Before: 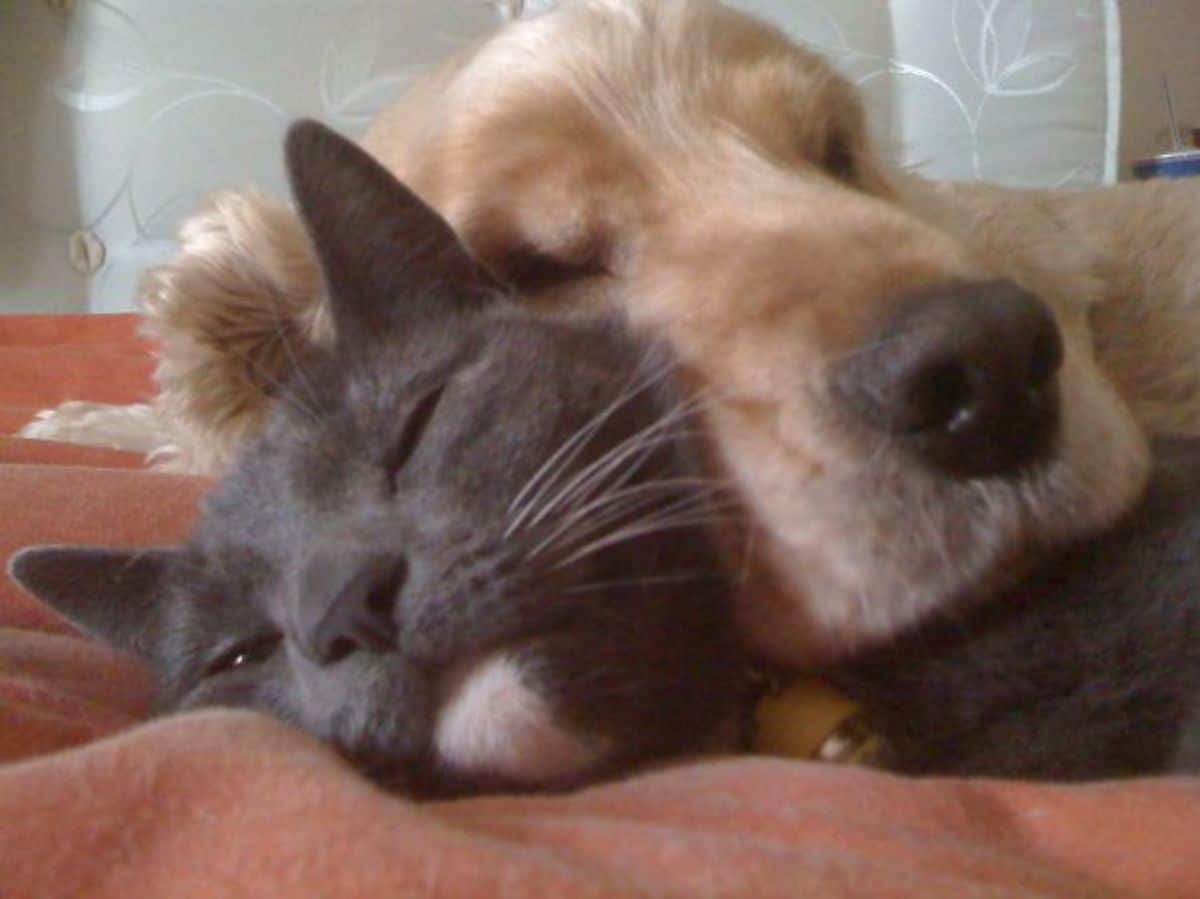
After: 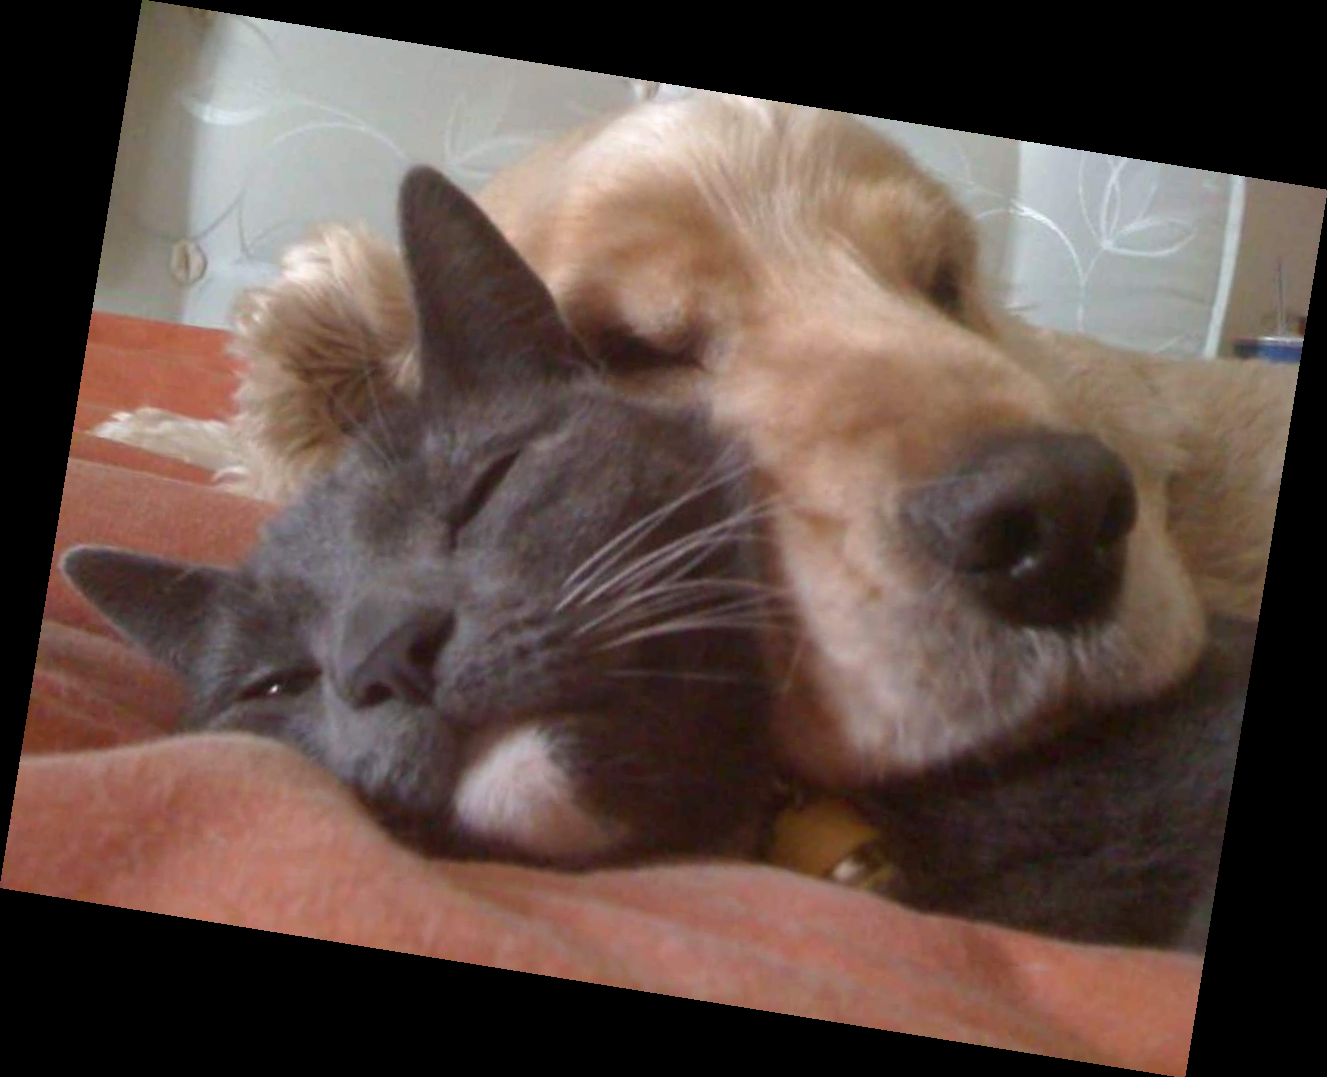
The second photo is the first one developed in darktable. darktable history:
white balance: emerald 1
rotate and perspective: rotation 9.12°, automatic cropping off
